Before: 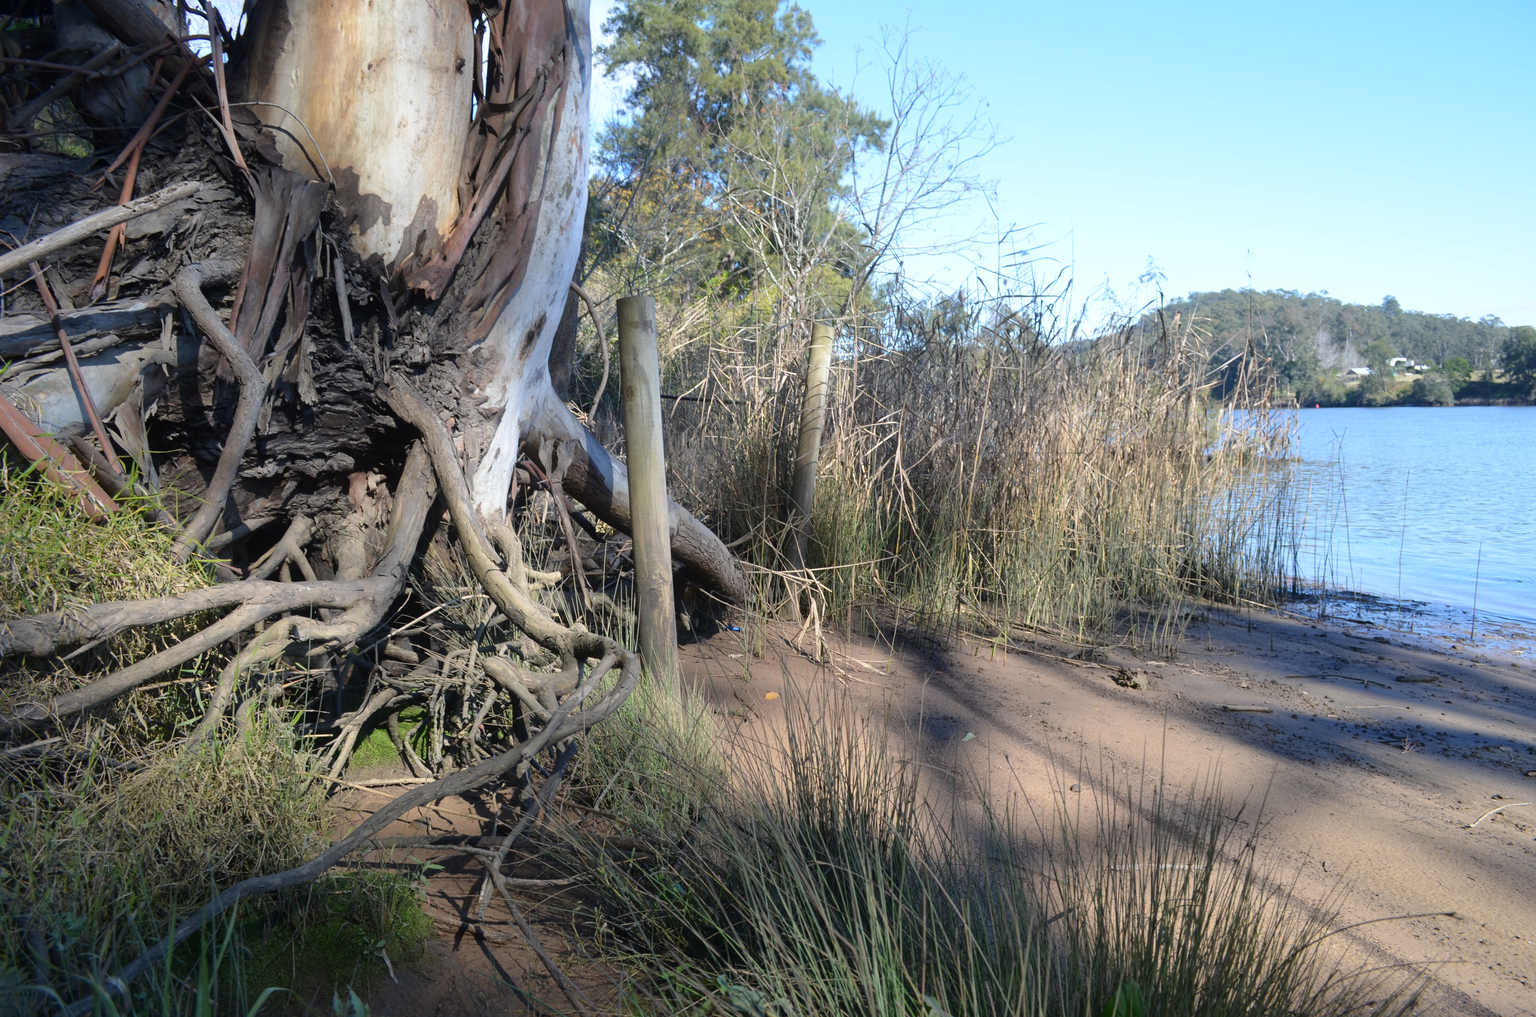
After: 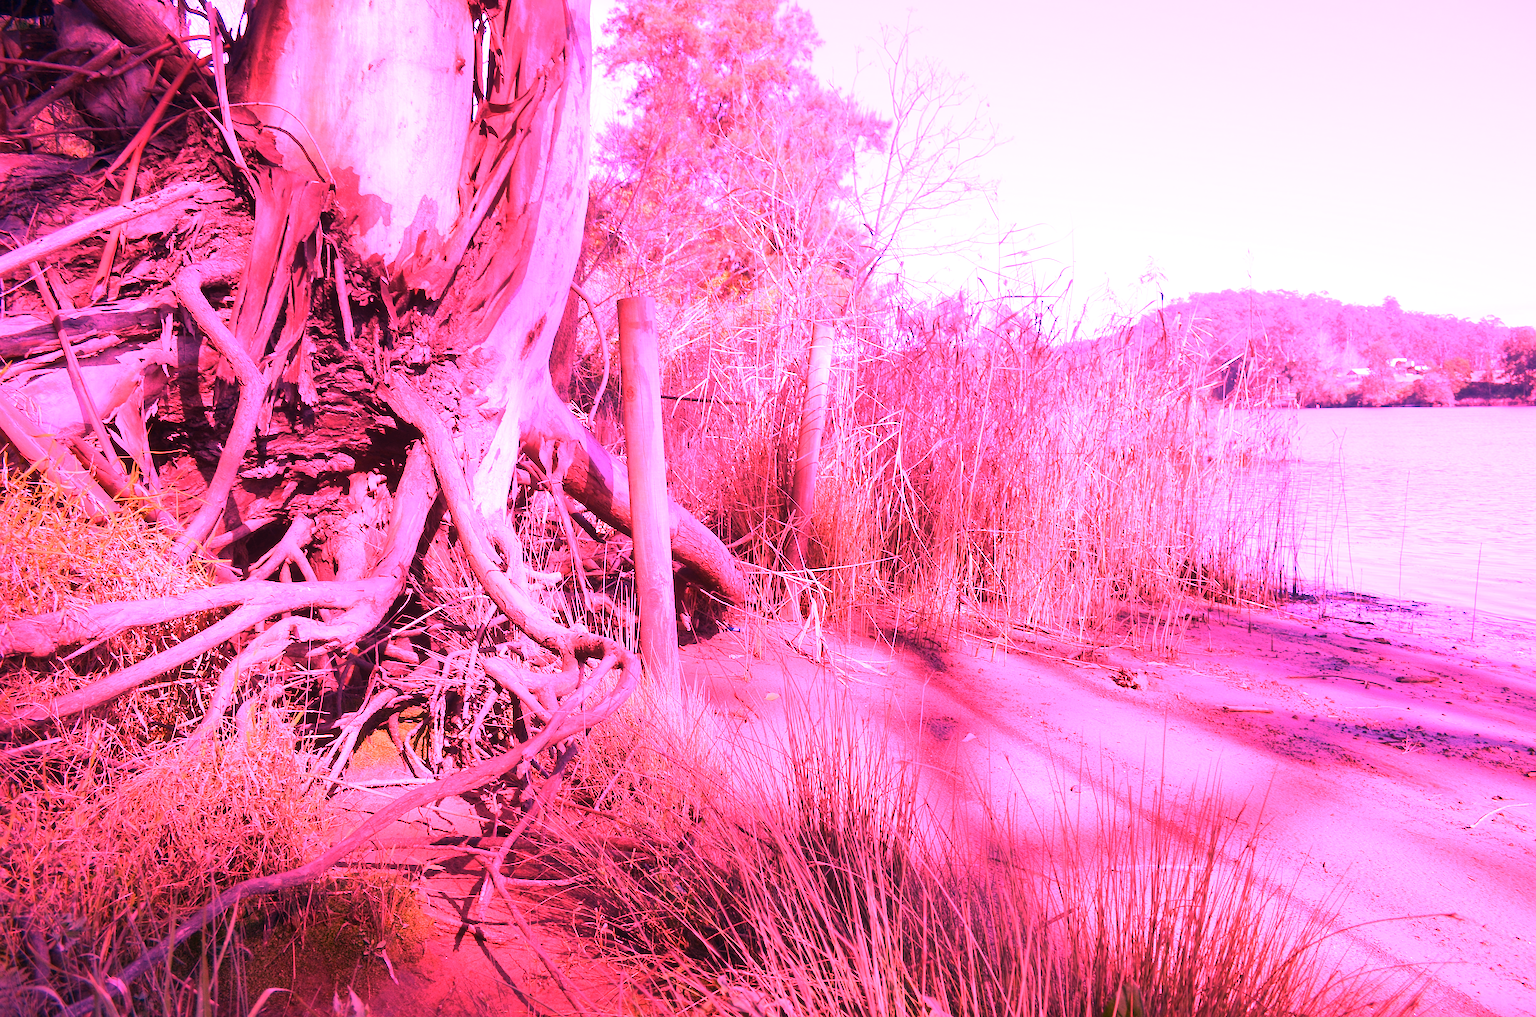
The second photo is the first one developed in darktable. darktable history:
sharpen: radius 1.272, amount 0.305, threshold 0
white balance: red 4.26, blue 1.802
